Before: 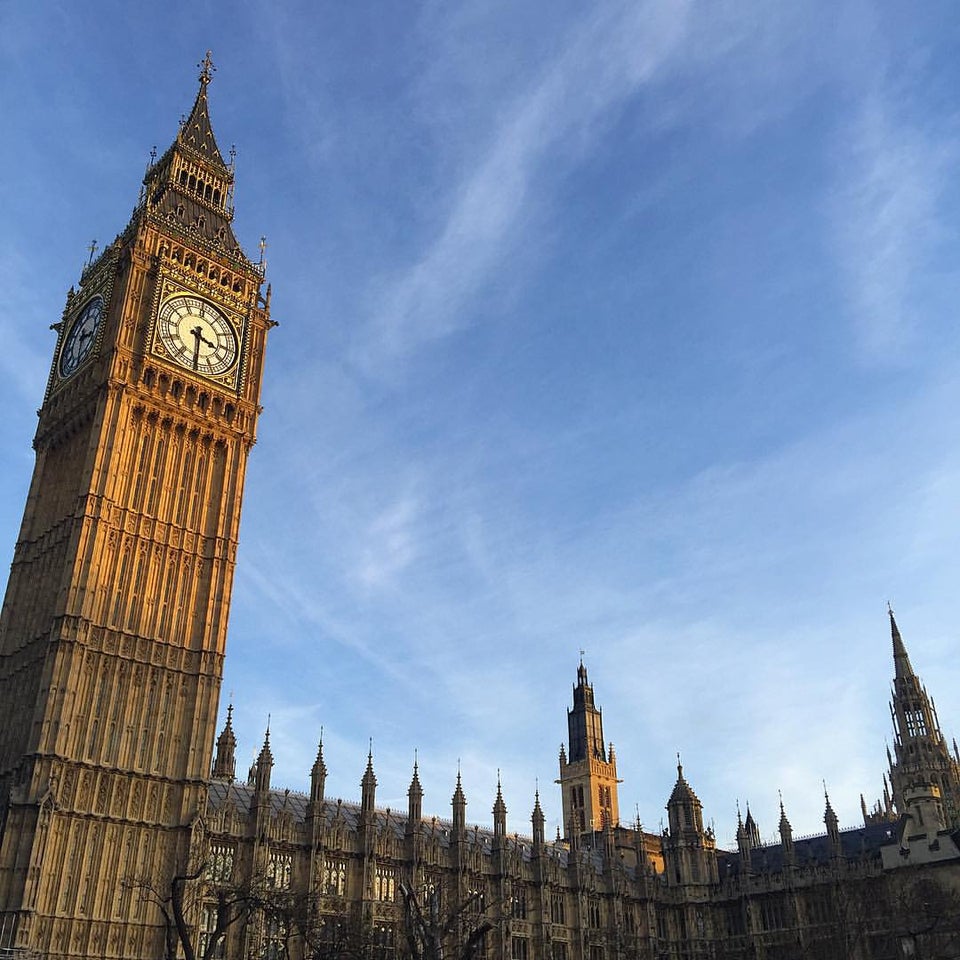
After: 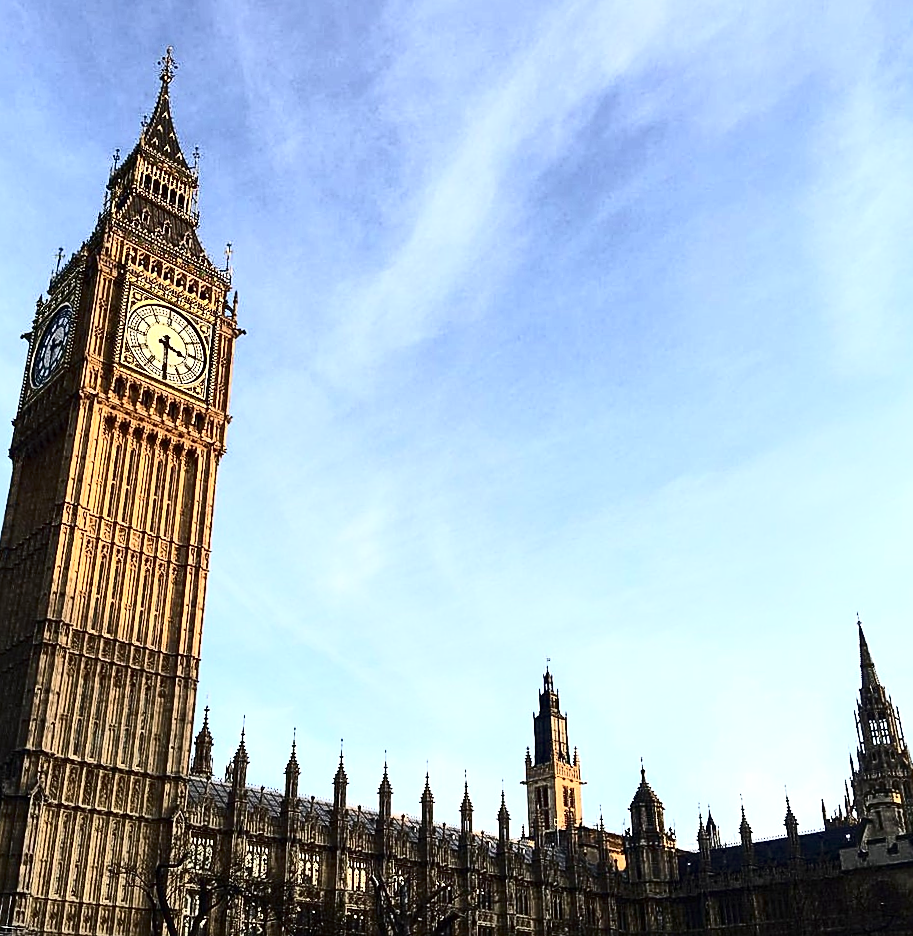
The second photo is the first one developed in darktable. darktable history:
exposure: exposure 0.493 EV, compensate highlight preservation false
sharpen: on, module defaults
rotate and perspective: rotation 0.074°, lens shift (vertical) 0.096, lens shift (horizontal) -0.041, crop left 0.043, crop right 0.952, crop top 0.024, crop bottom 0.979
contrast brightness saturation: contrast 0.5, saturation -0.1
